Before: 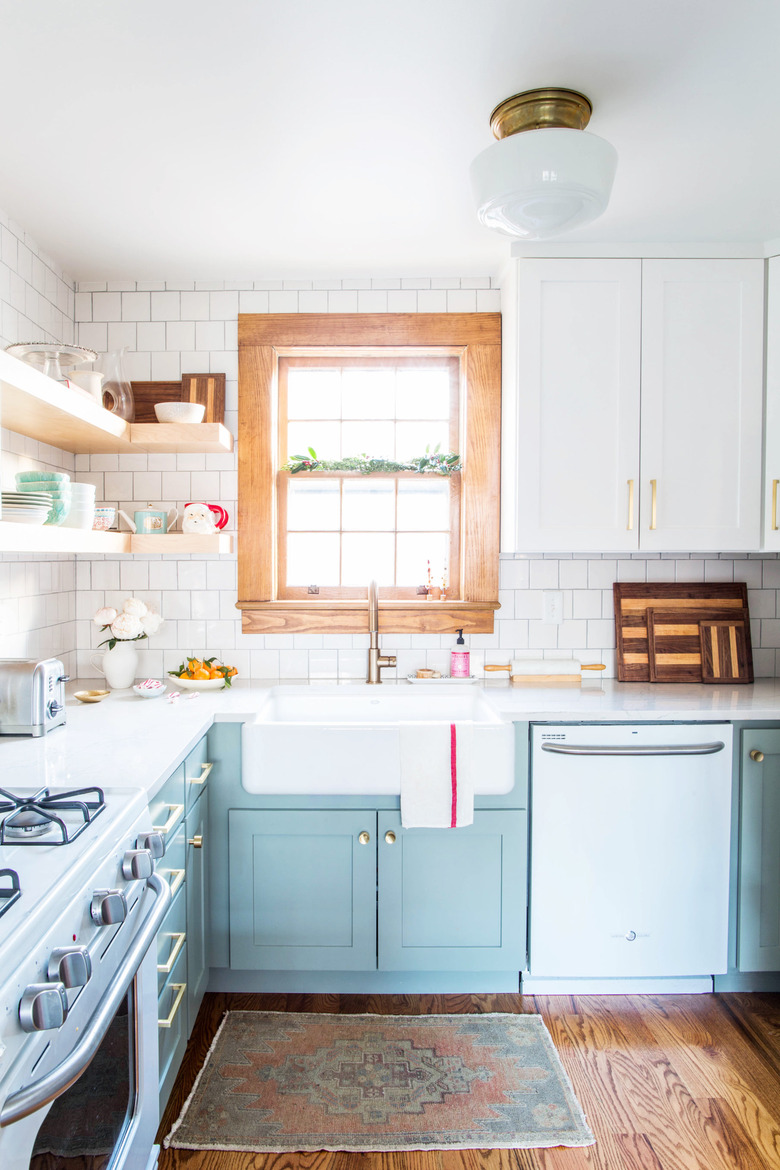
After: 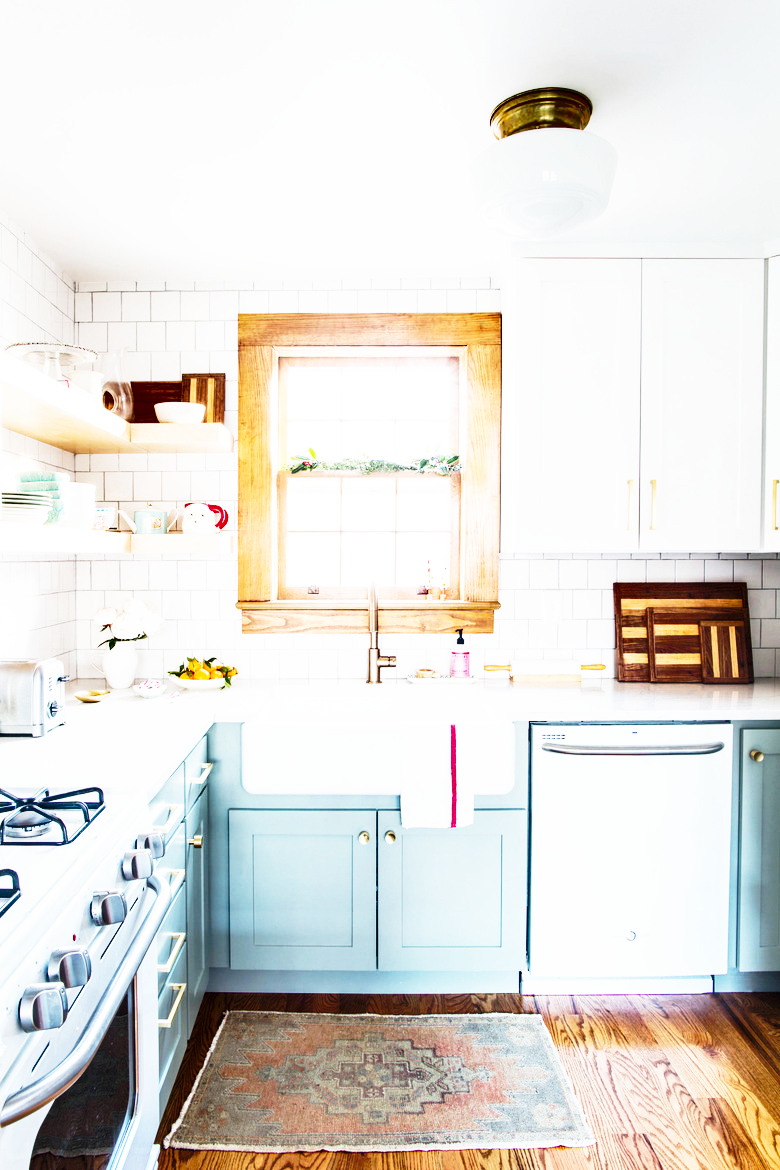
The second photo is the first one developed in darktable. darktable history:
base curve: curves: ch0 [(0, 0) (0.026, 0.03) (0.109, 0.232) (0.351, 0.748) (0.669, 0.968) (1, 1)], preserve colors none
shadows and highlights: soften with gaussian
